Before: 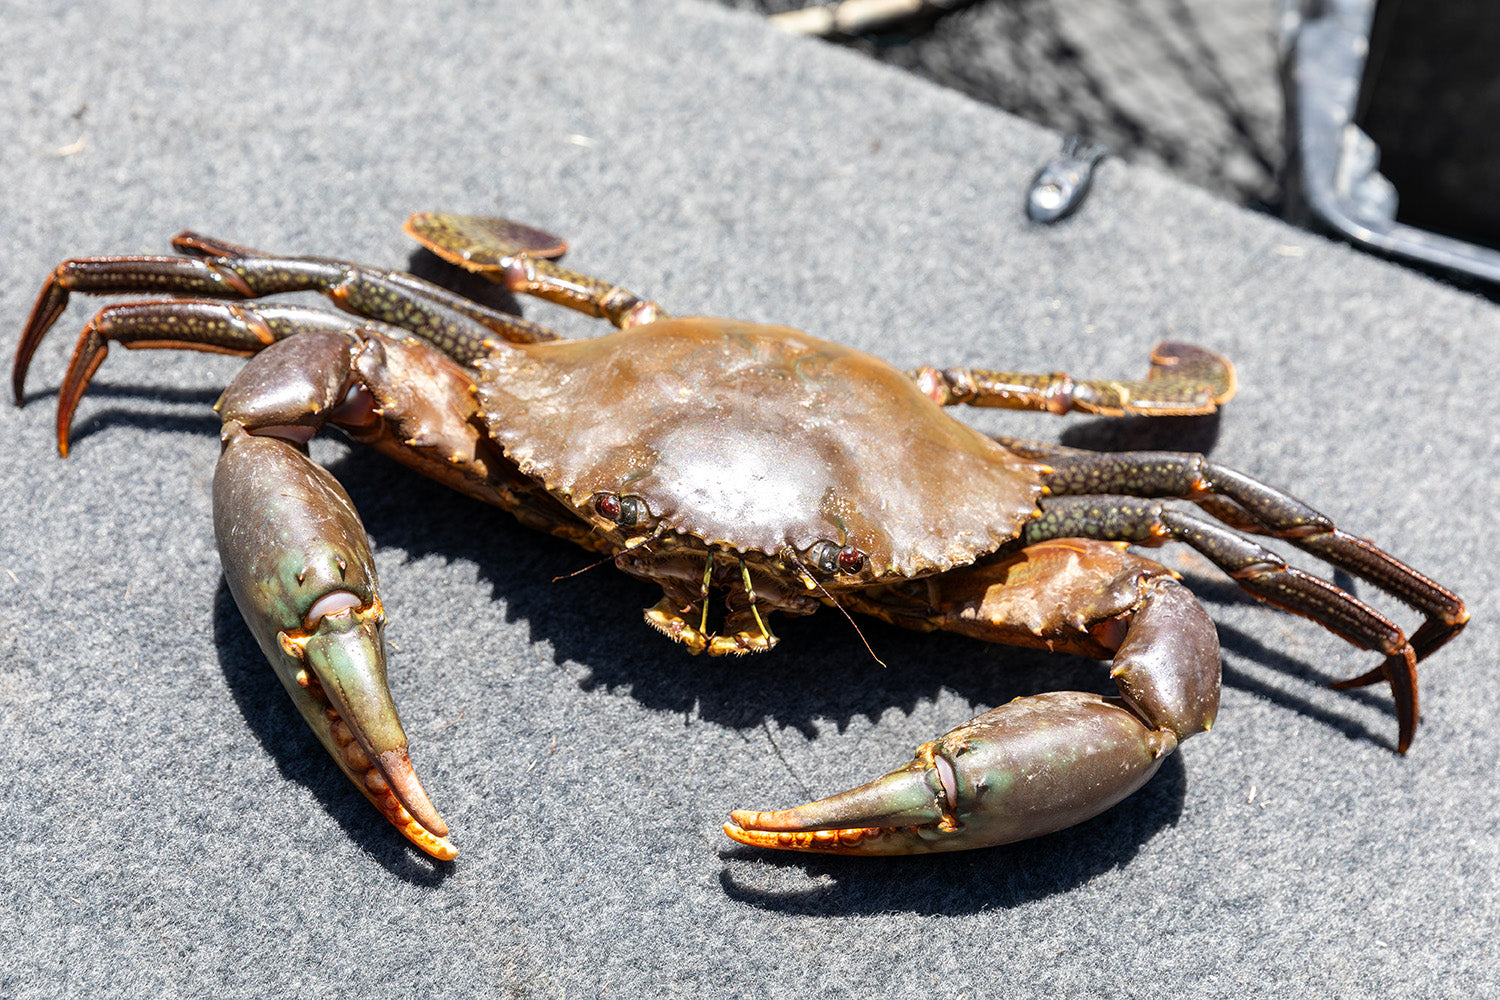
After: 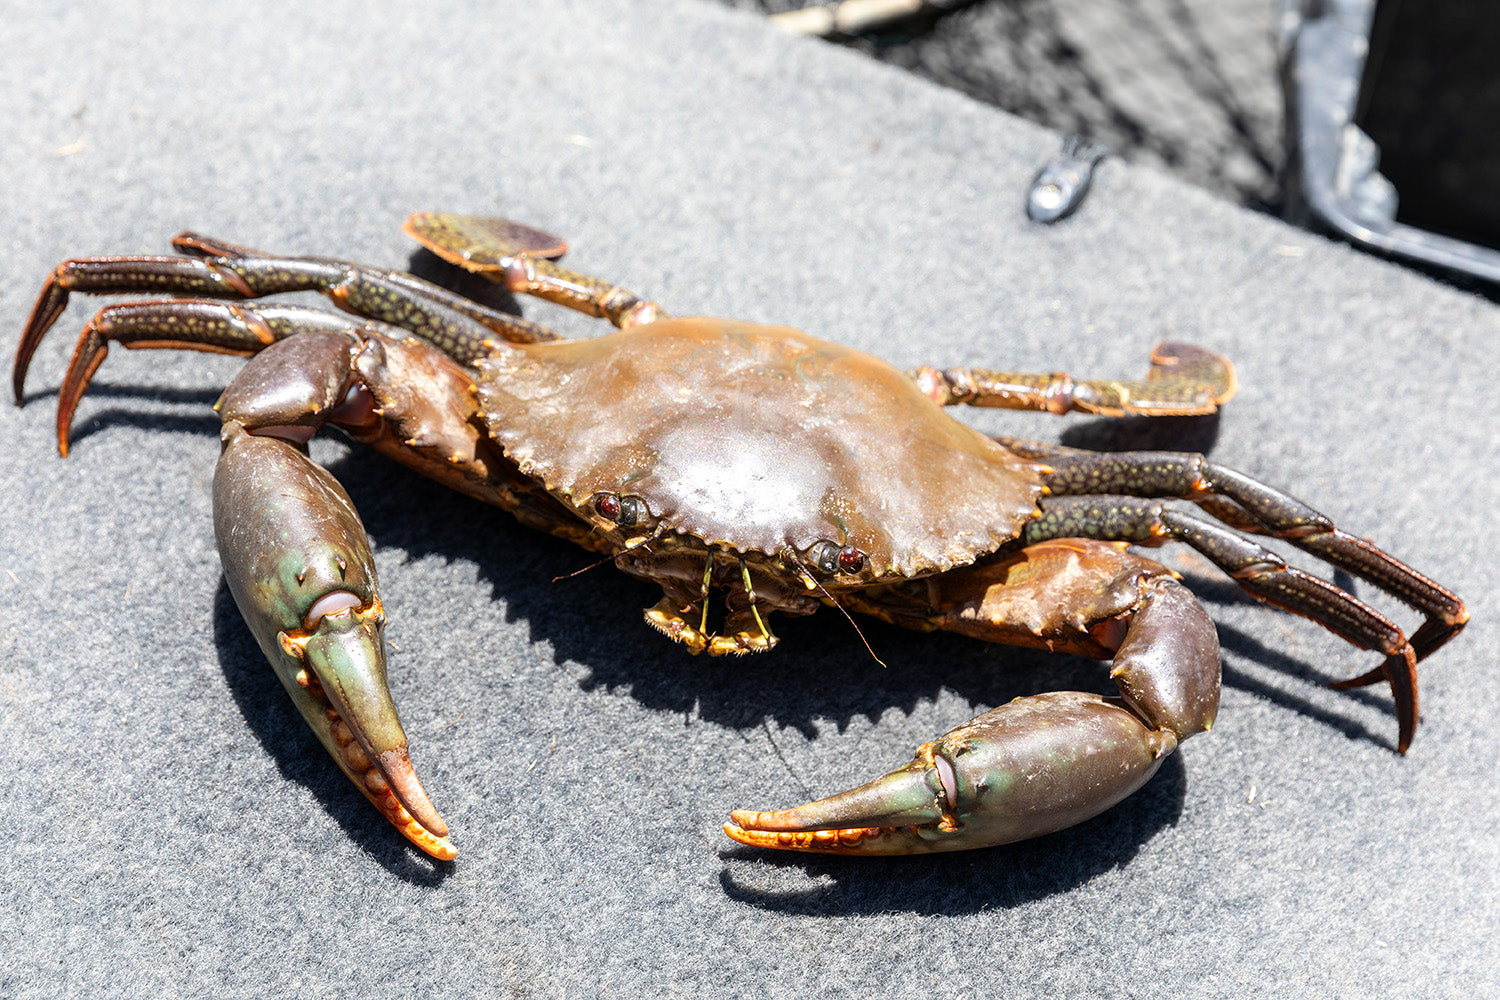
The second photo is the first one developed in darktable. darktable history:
shadows and highlights: shadows -41.58, highlights 63.67, highlights color adjustment 41.51%, soften with gaussian
